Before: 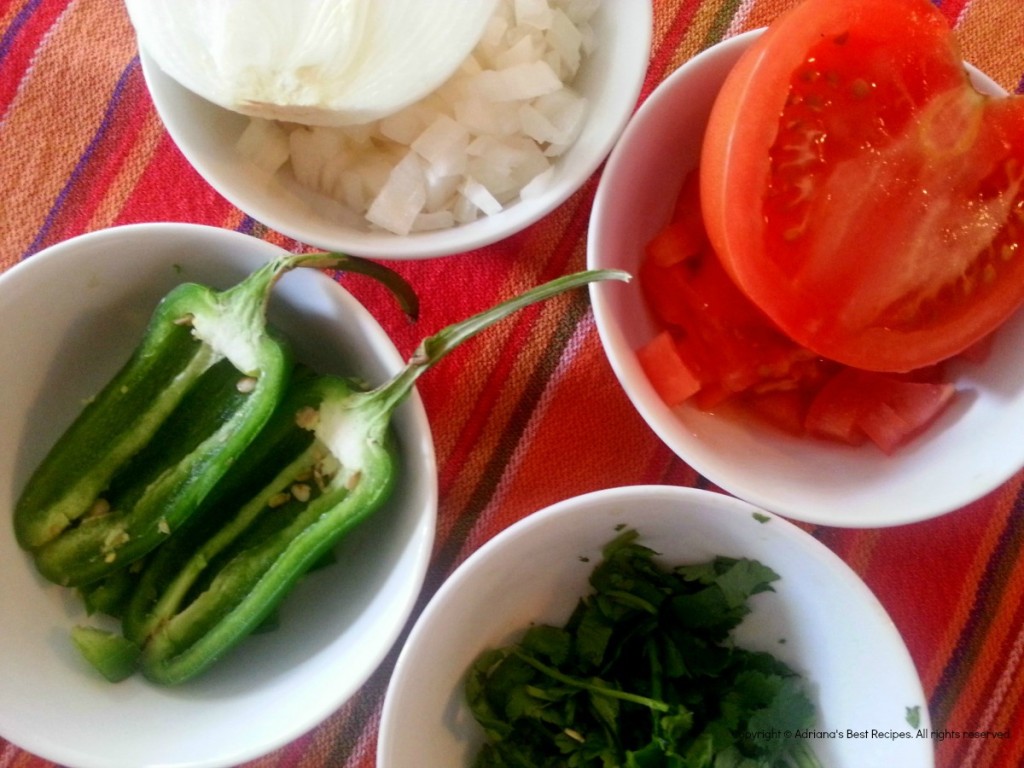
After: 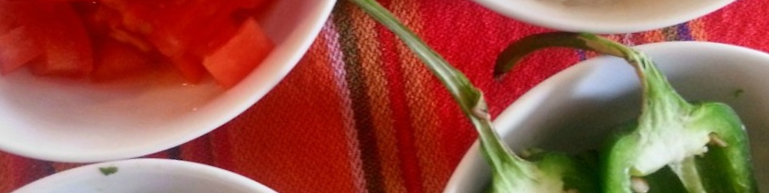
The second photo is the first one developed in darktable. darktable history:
exposure: compensate highlight preservation false
crop and rotate: angle 16.12°, top 30.835%, bottom 35.653%
